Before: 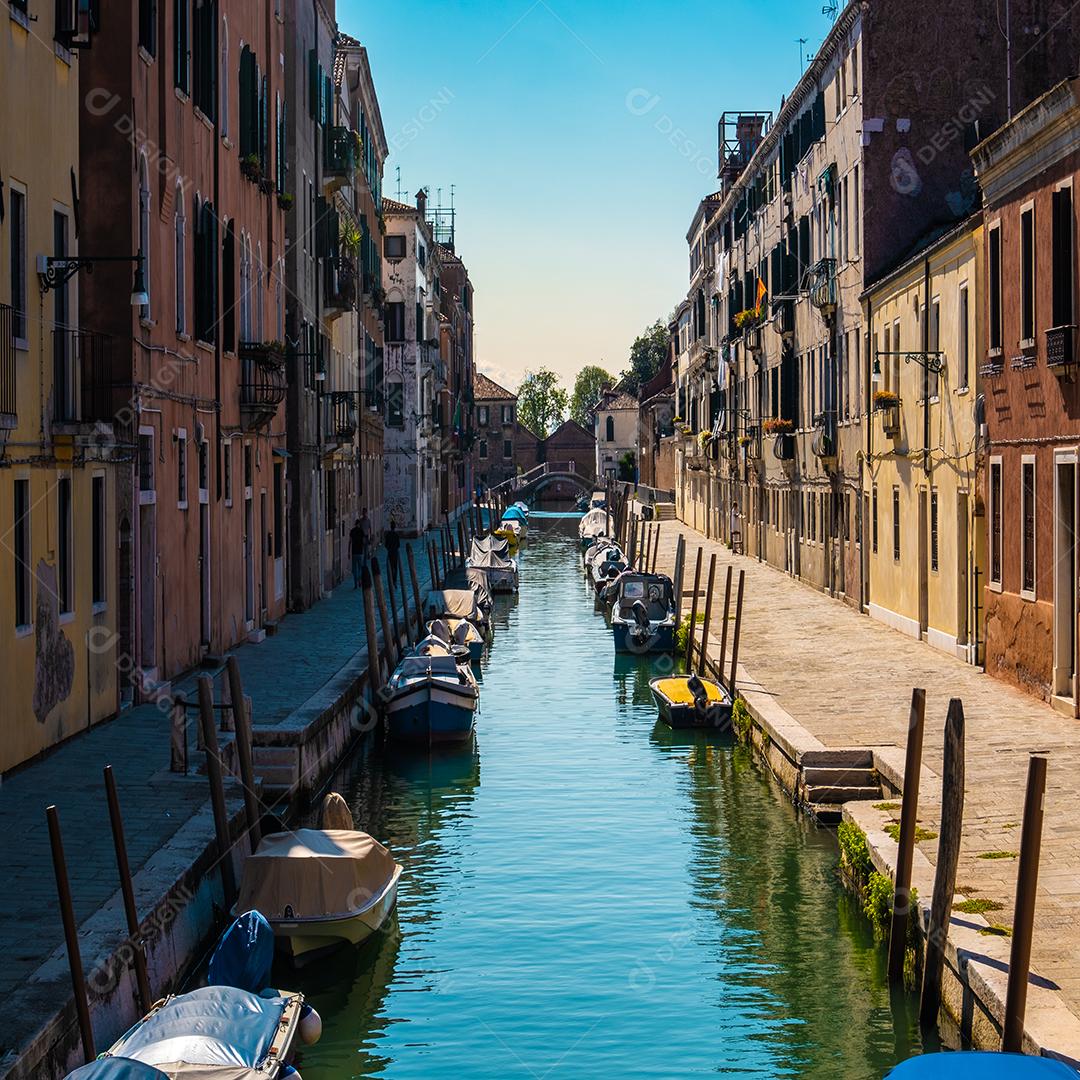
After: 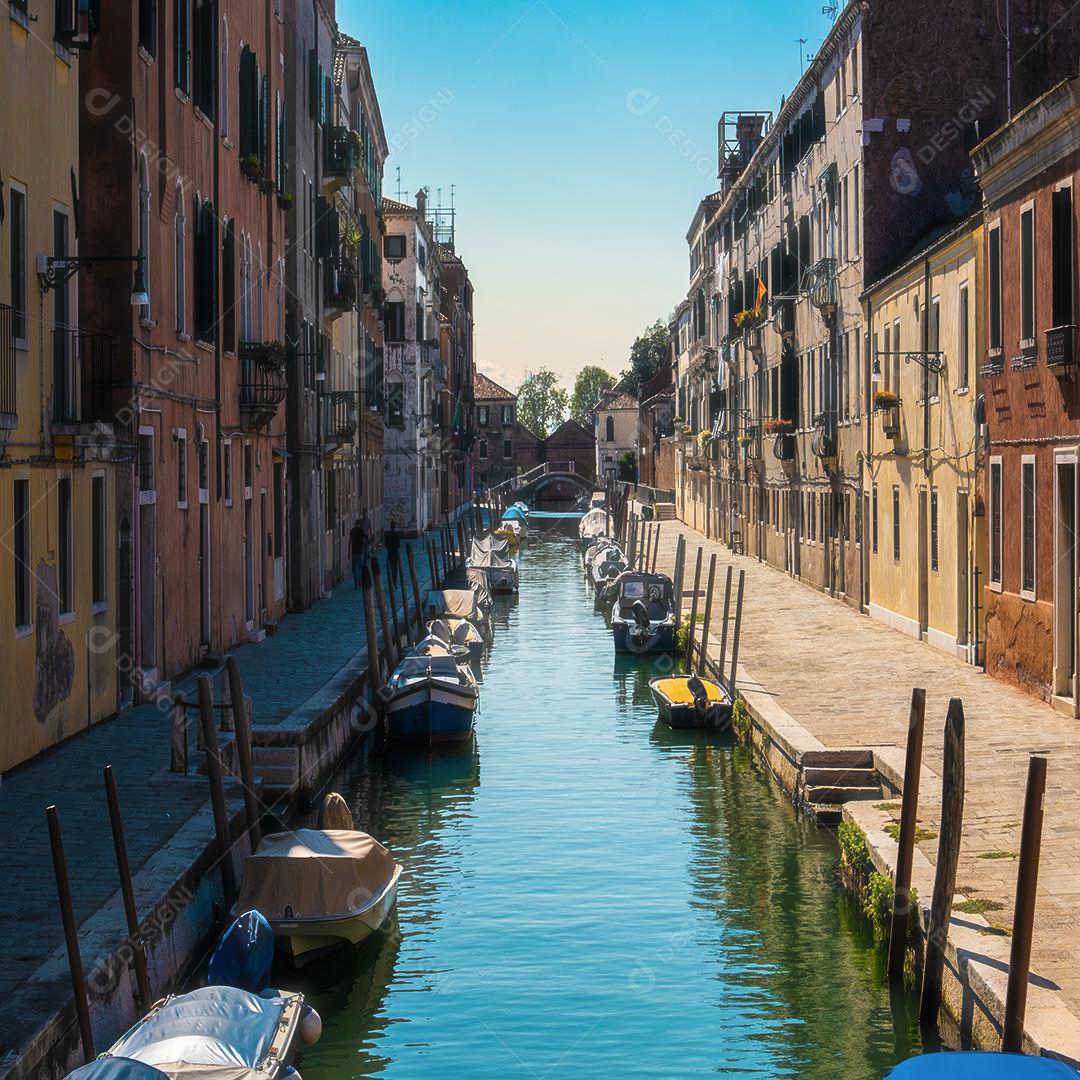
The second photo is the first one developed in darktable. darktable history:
haze removal: strength -0.106, compatibility mode true, adaptive false
